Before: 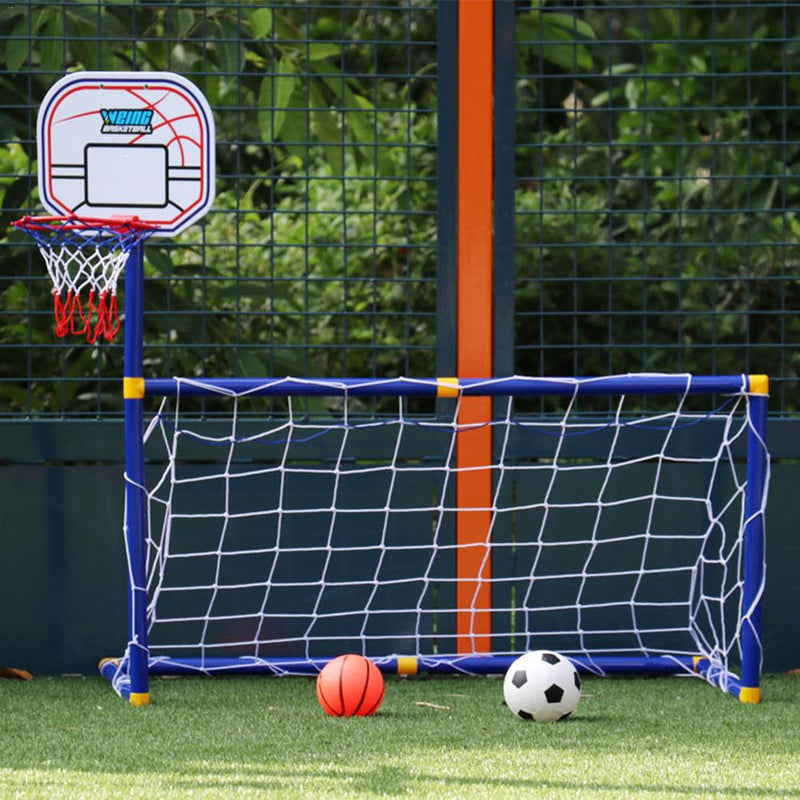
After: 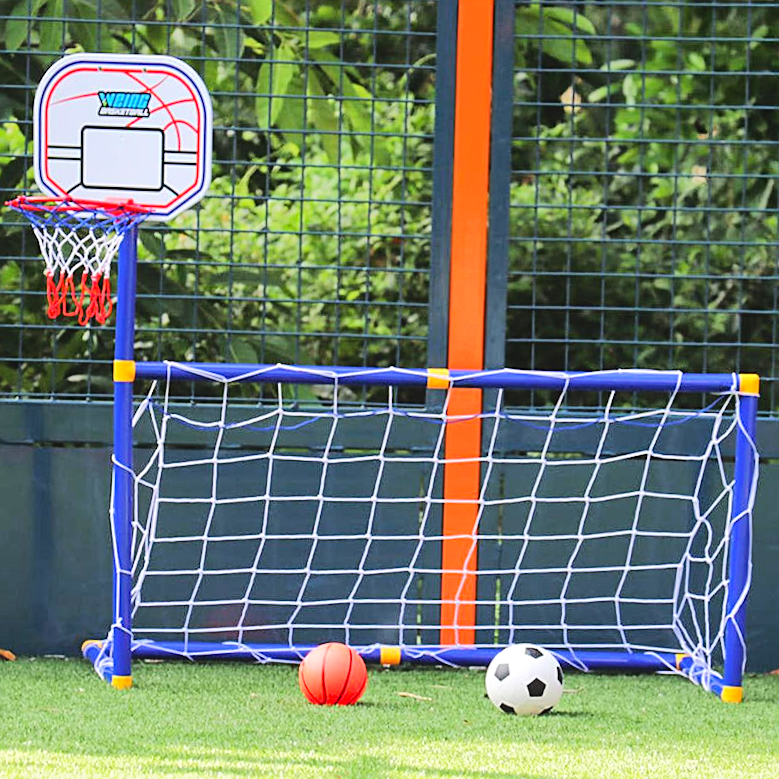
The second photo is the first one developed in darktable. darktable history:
crop and rotate: angle -1.51°
tone equalizer: -7 EV 0.151 EV, -6 EV 0.605 EV, -5 EV 1.19 EV, -4 EV 1.32 EV, -3 EV 1.18 EV, -2 EV 0.6 EV, -1 EV 0.153 EV, edges refinement/feathering 500, mask exposure compensation -1.57 EV, preserve details no
exposure: exposure 0.377 EV, compensate highlight preservation false
local contrast: highlights 70%, shadows 66%, detail 84%, midtone range 0.324
sharpen: amount 0.491
shadows and highlights: low approximation 0.01, soften with gaussian
